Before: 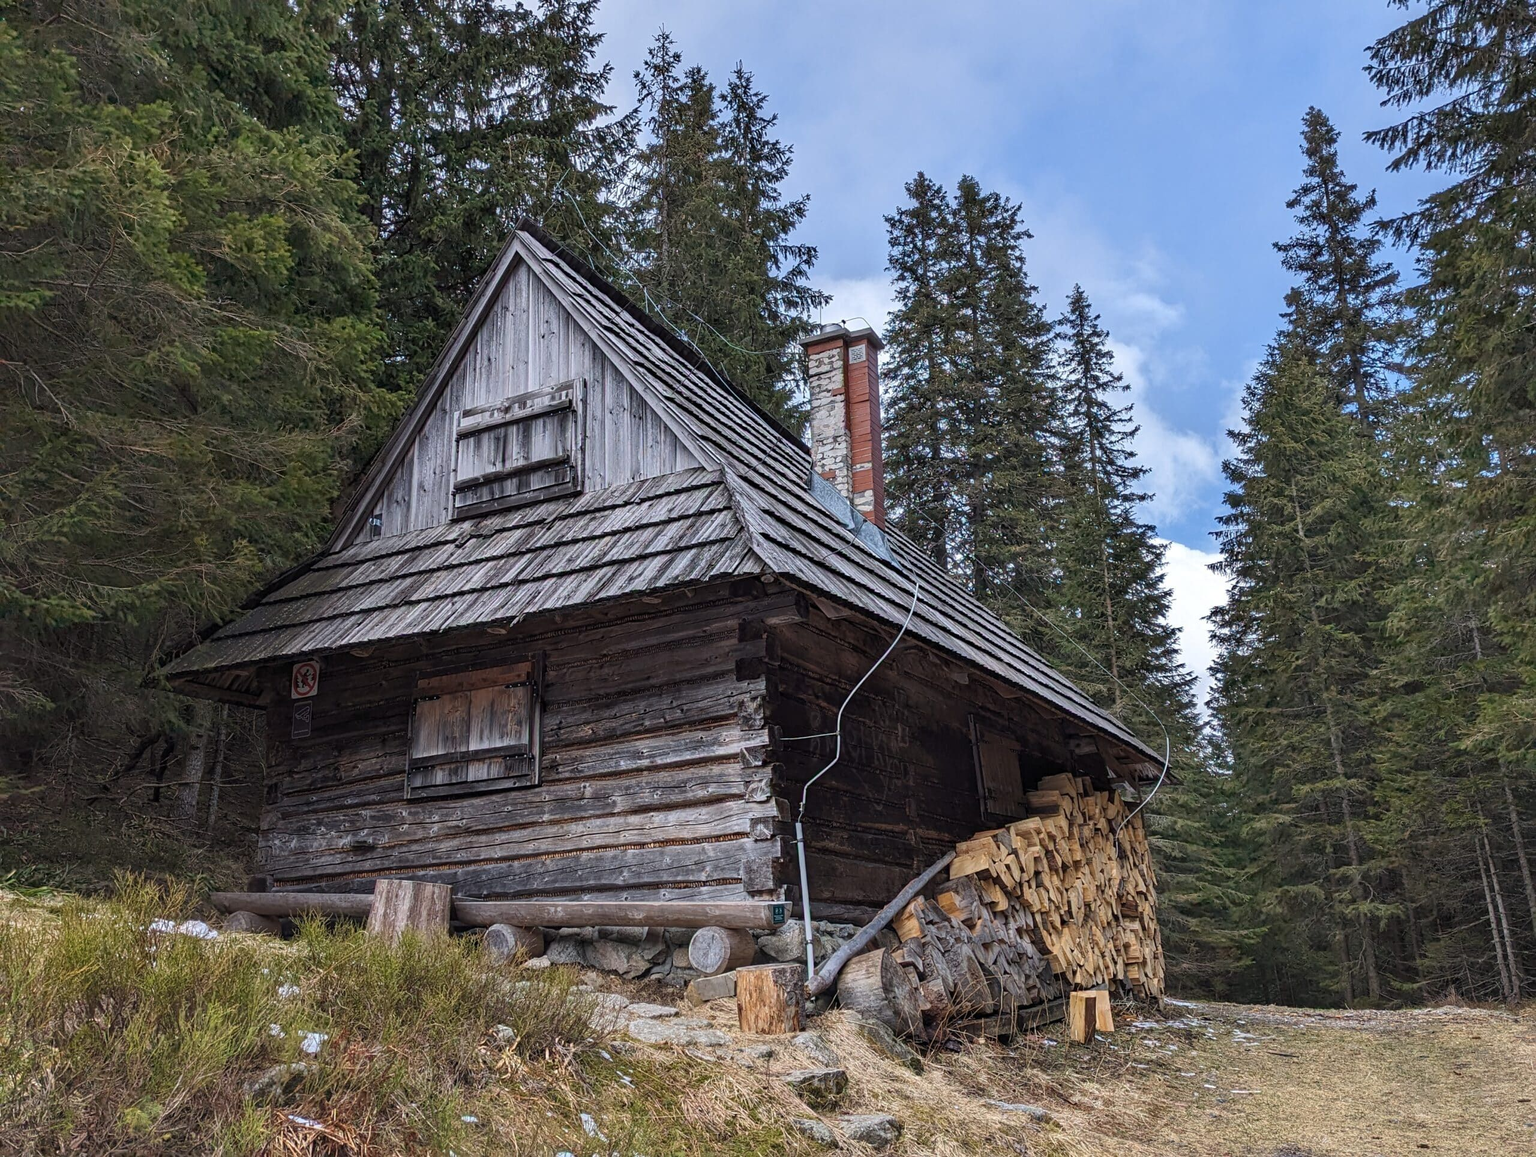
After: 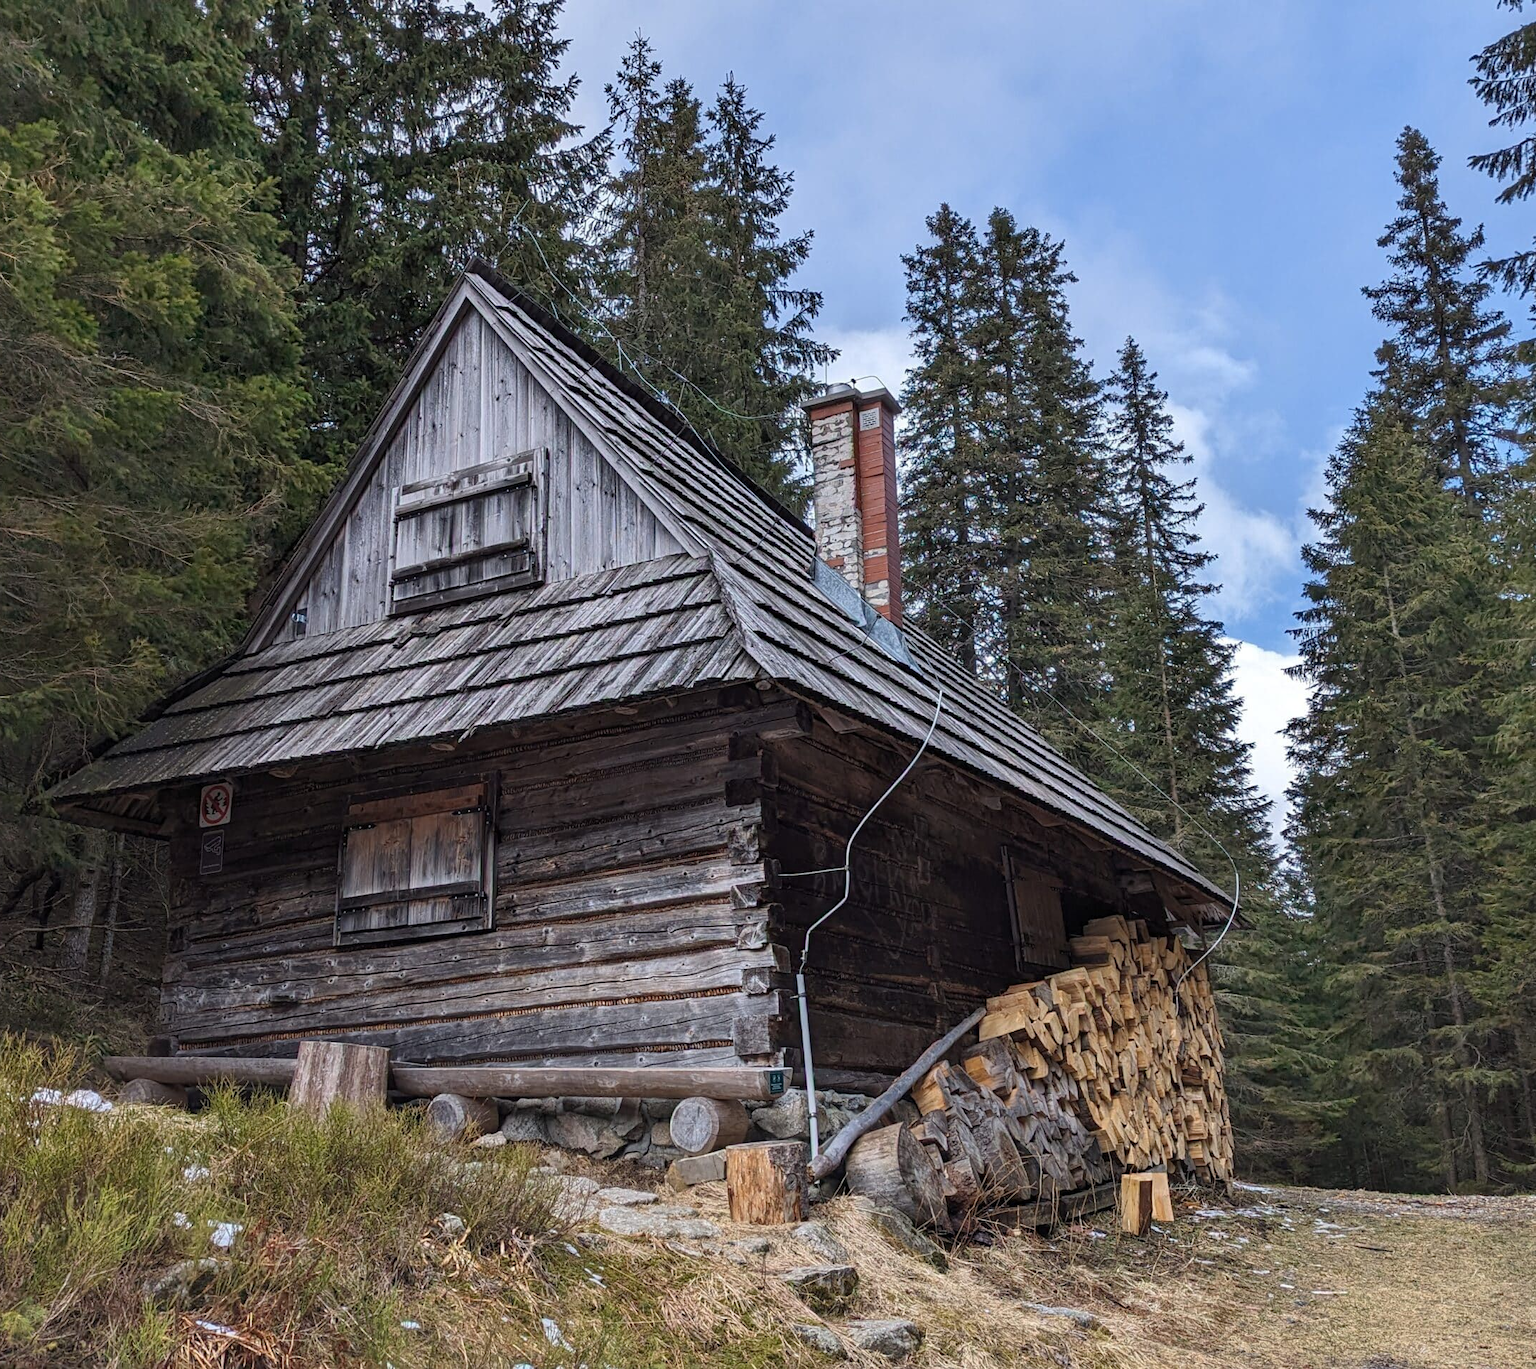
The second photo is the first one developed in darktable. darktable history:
crop: left 8.046%, right 7.492%
